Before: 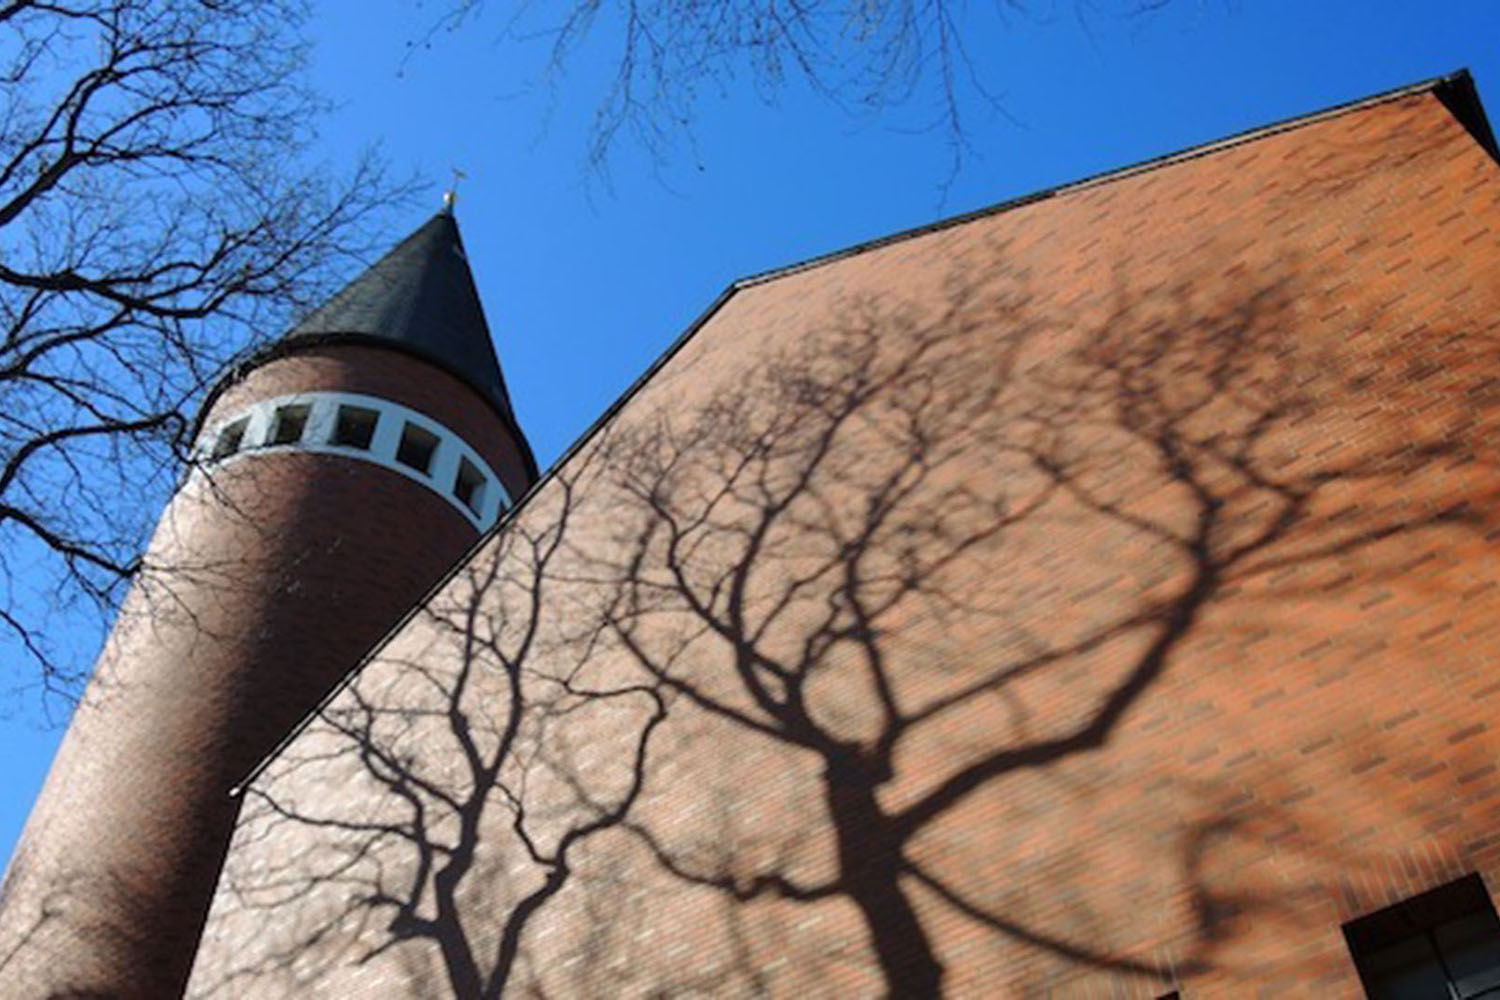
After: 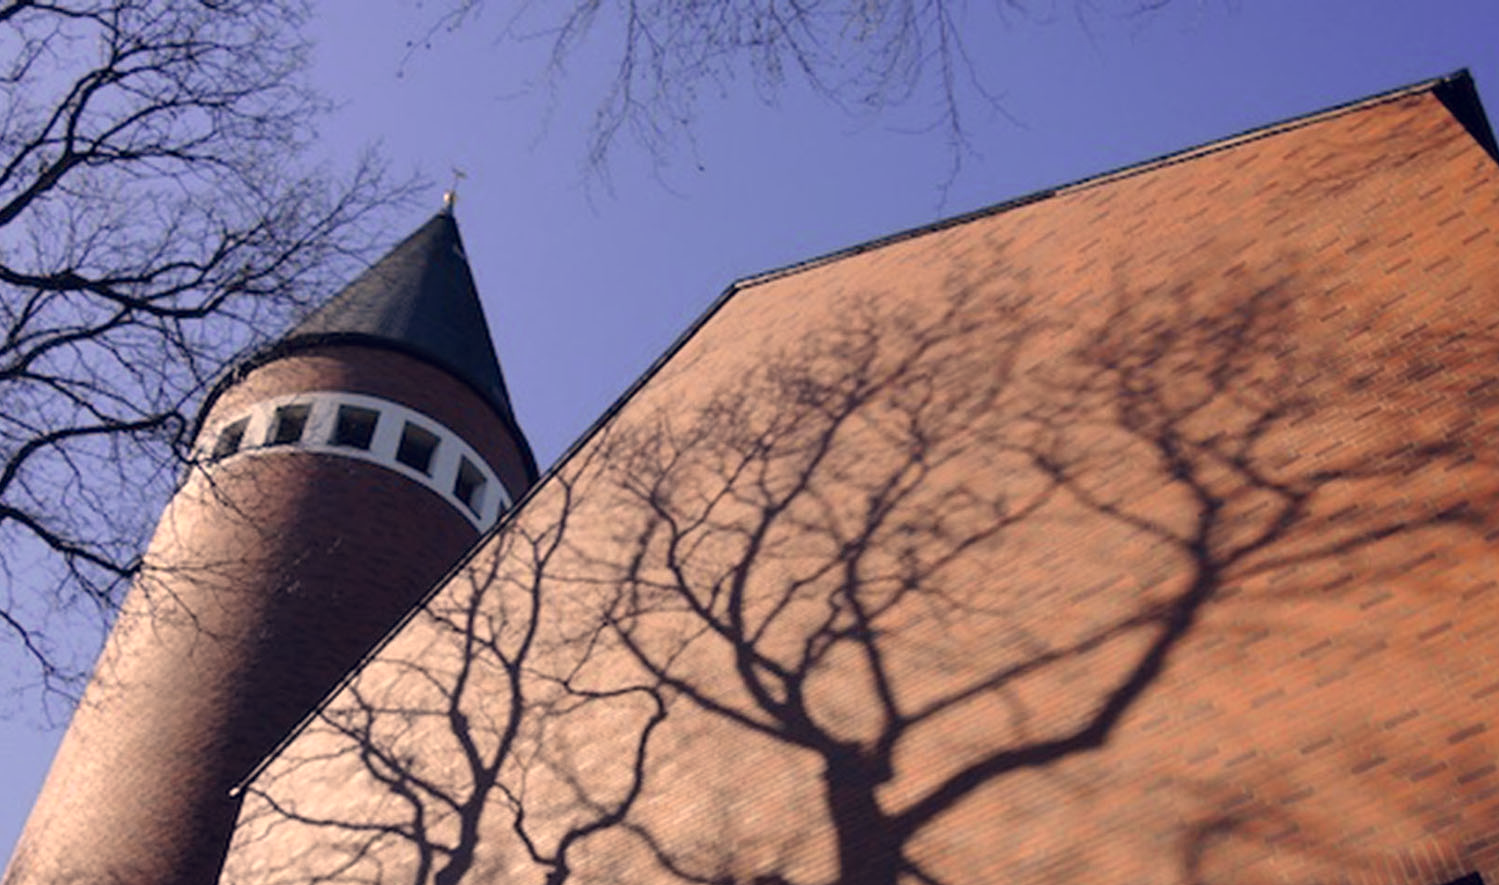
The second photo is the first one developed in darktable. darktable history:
crop and rotate: top 0%, bottom 11.49%
color correction: highlights a* 19.59, highlights b* 27.49, shadows a* 3.46, shadows b* -17.28, saturation 0.73
